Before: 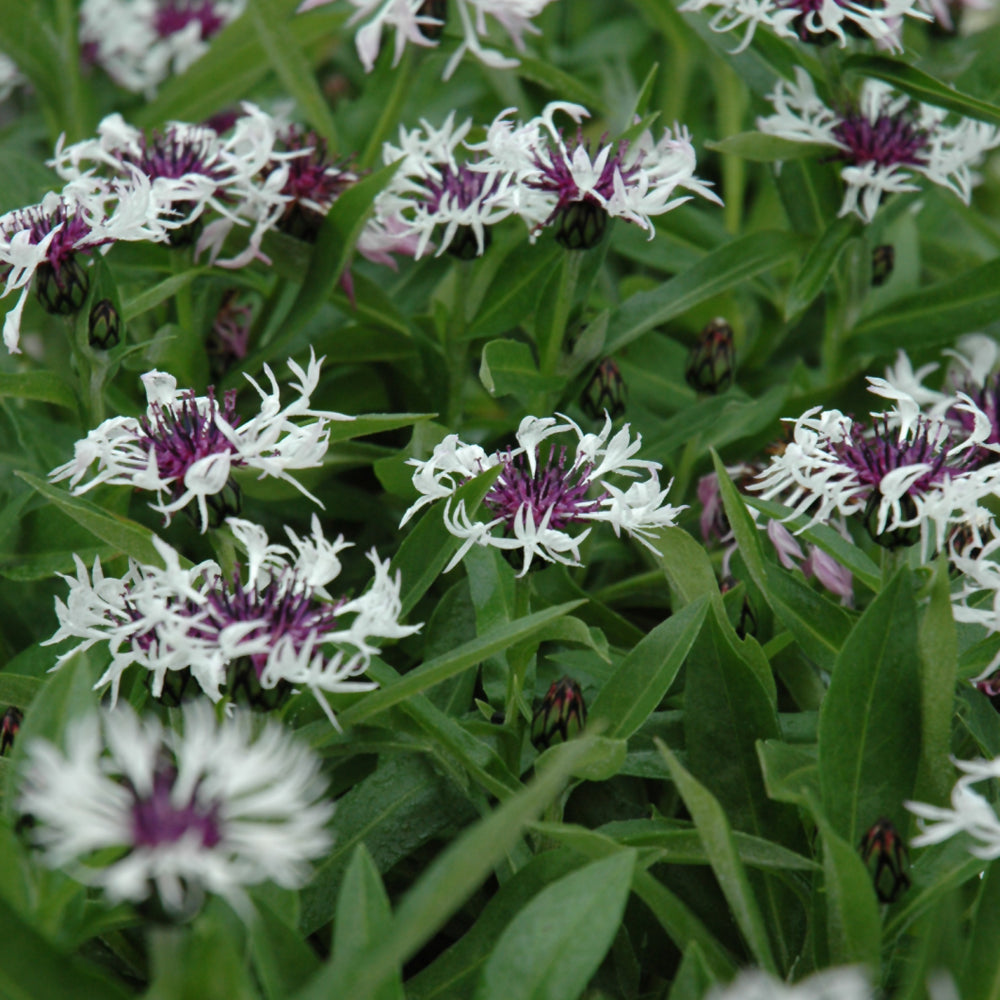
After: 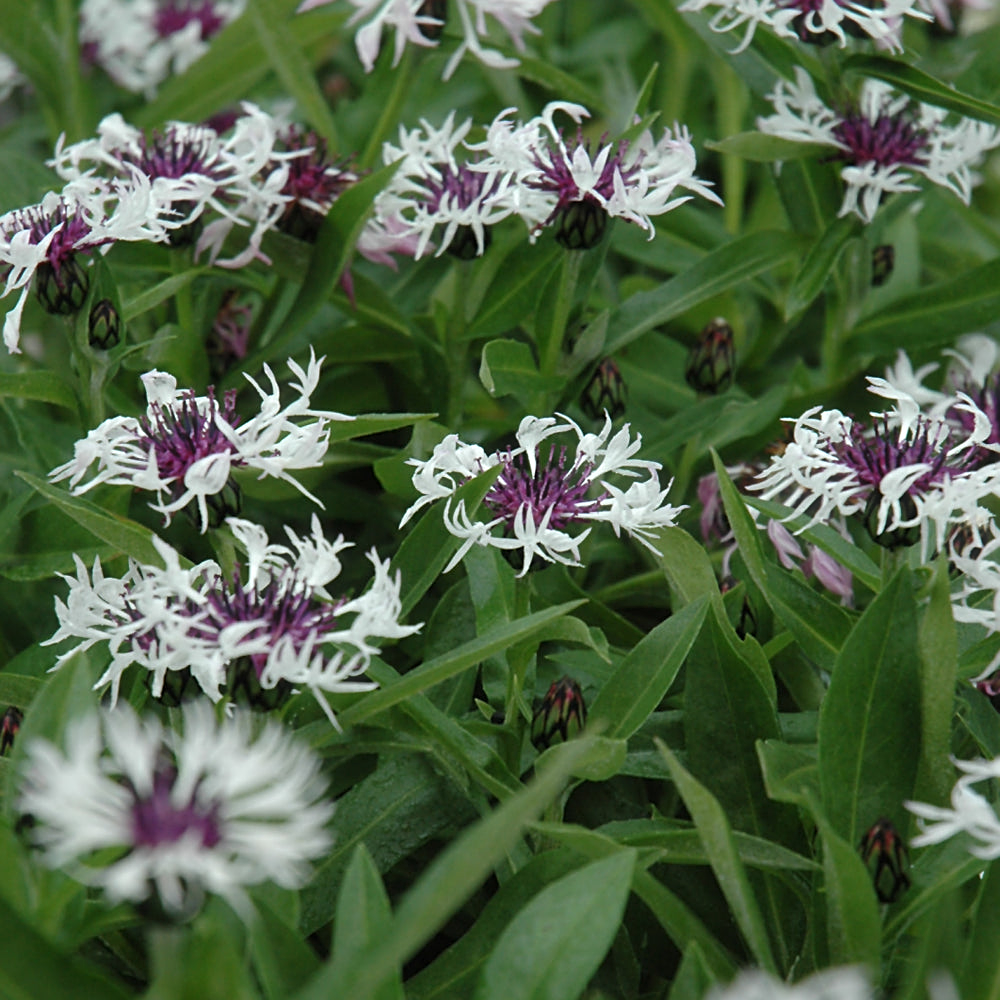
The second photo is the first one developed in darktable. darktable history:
sharpen: on, module defaults
haze removal: strength -0.05
